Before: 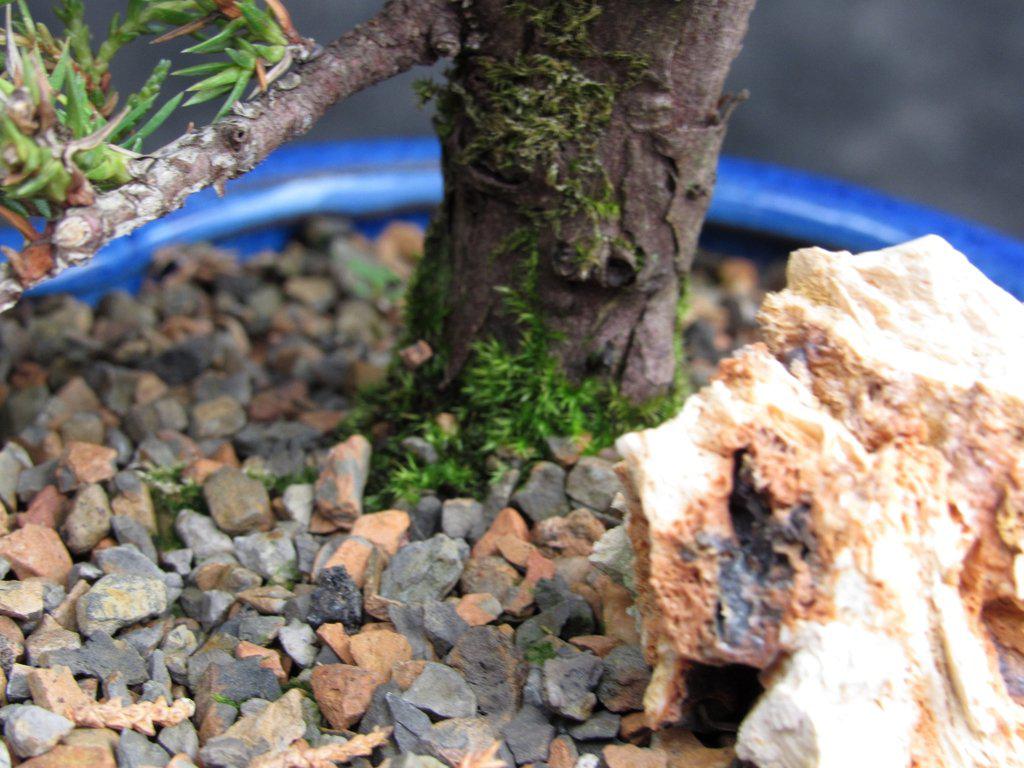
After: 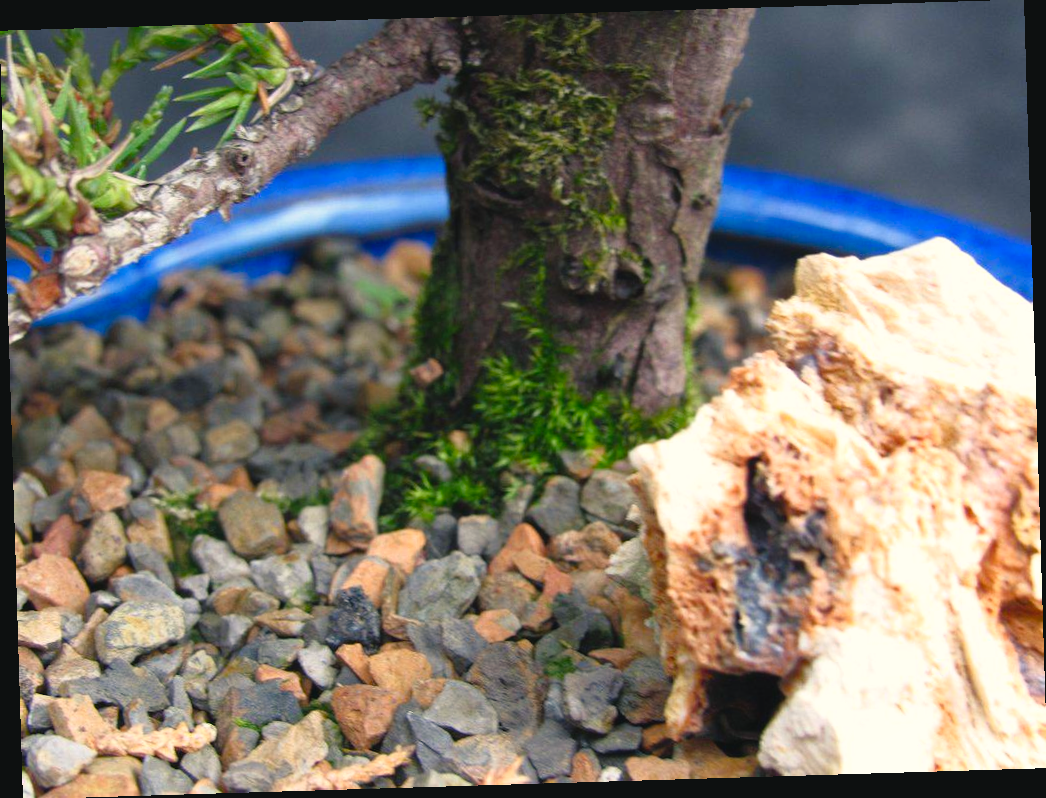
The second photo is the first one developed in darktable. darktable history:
color balance rgb: shadows lift › chroma 2%, shadows lift › hue 219.6°, power › hue 313.2°, highlights gain › chroma 3%, highlights gain › hue 75.6°, global offset › luminance 0.5%, perceptual saturation grading › global saturation 15.33%, perceptual saturation grading › highlights -19.33%, perceptual saturation grading › shadows 20%, global vibrance 20%
shadows and highlights: shadows 0, highlights 40
rotate and perspective: rotation -1.75°, automatic cropping off
